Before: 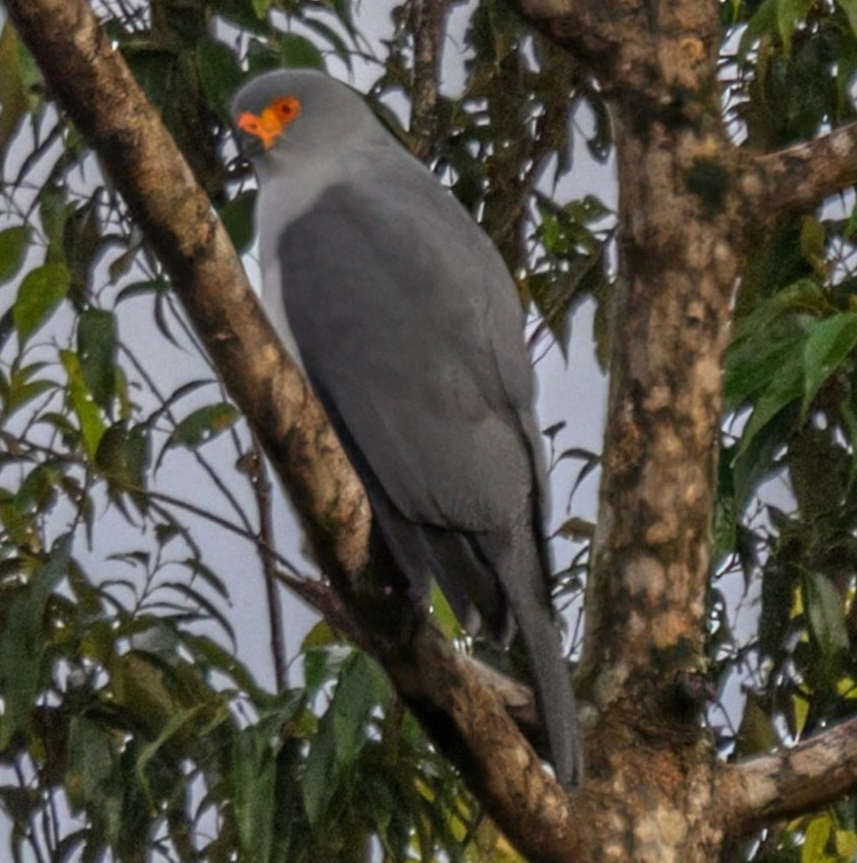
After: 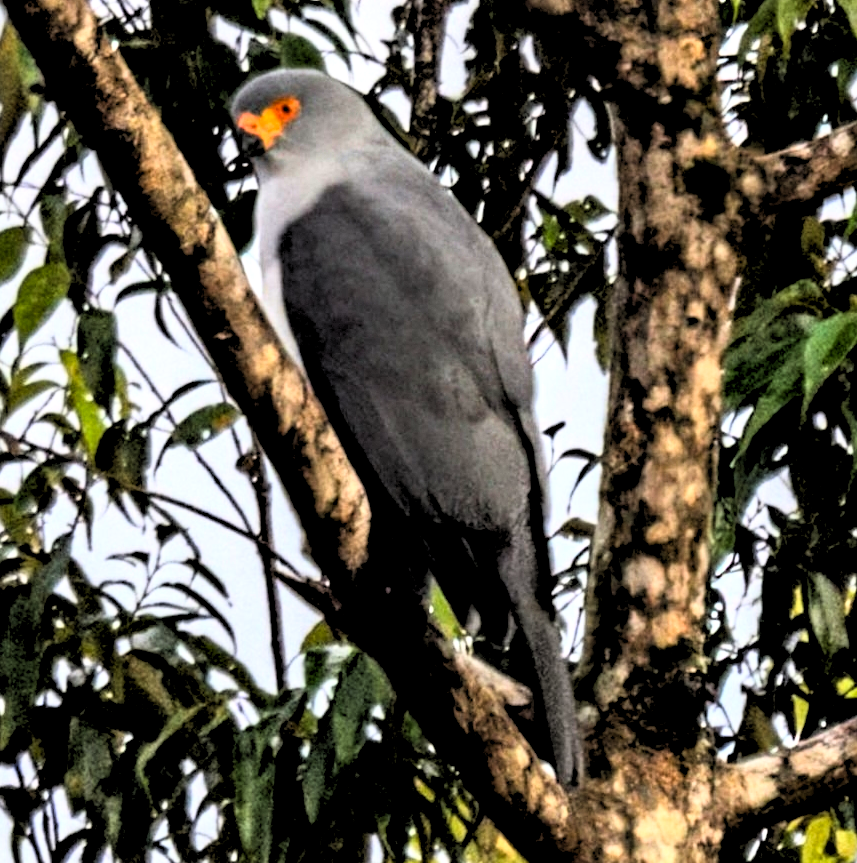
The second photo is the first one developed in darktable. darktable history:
rgb levels: levels [[0.013, 0.434, 0.89], [0, 0.5, 1], [0, 0.5, 1]]
rgb curve: curves: ch0 [(0, 0) (0.21, 0.15) (0.24, 0.21) (0.5, 0.75) (0.75, 0.96) (0.89, 0.99) (1, 1)]; ch1 [(0, 0.02) (0.21, 0.13) (0.25, 0.2) (0.5, 0.67) (0.75, 0.9) (0.89, 0.97) (1, 1)]; ch2 [(0, 0.02) (0.21, 0.13) (0.25, 0.2) (0.5, 0.67) (0.75, 0.9) (0.89, 0.97) (1, 1)], compensate middle gray true
haze removal: adaptive false
